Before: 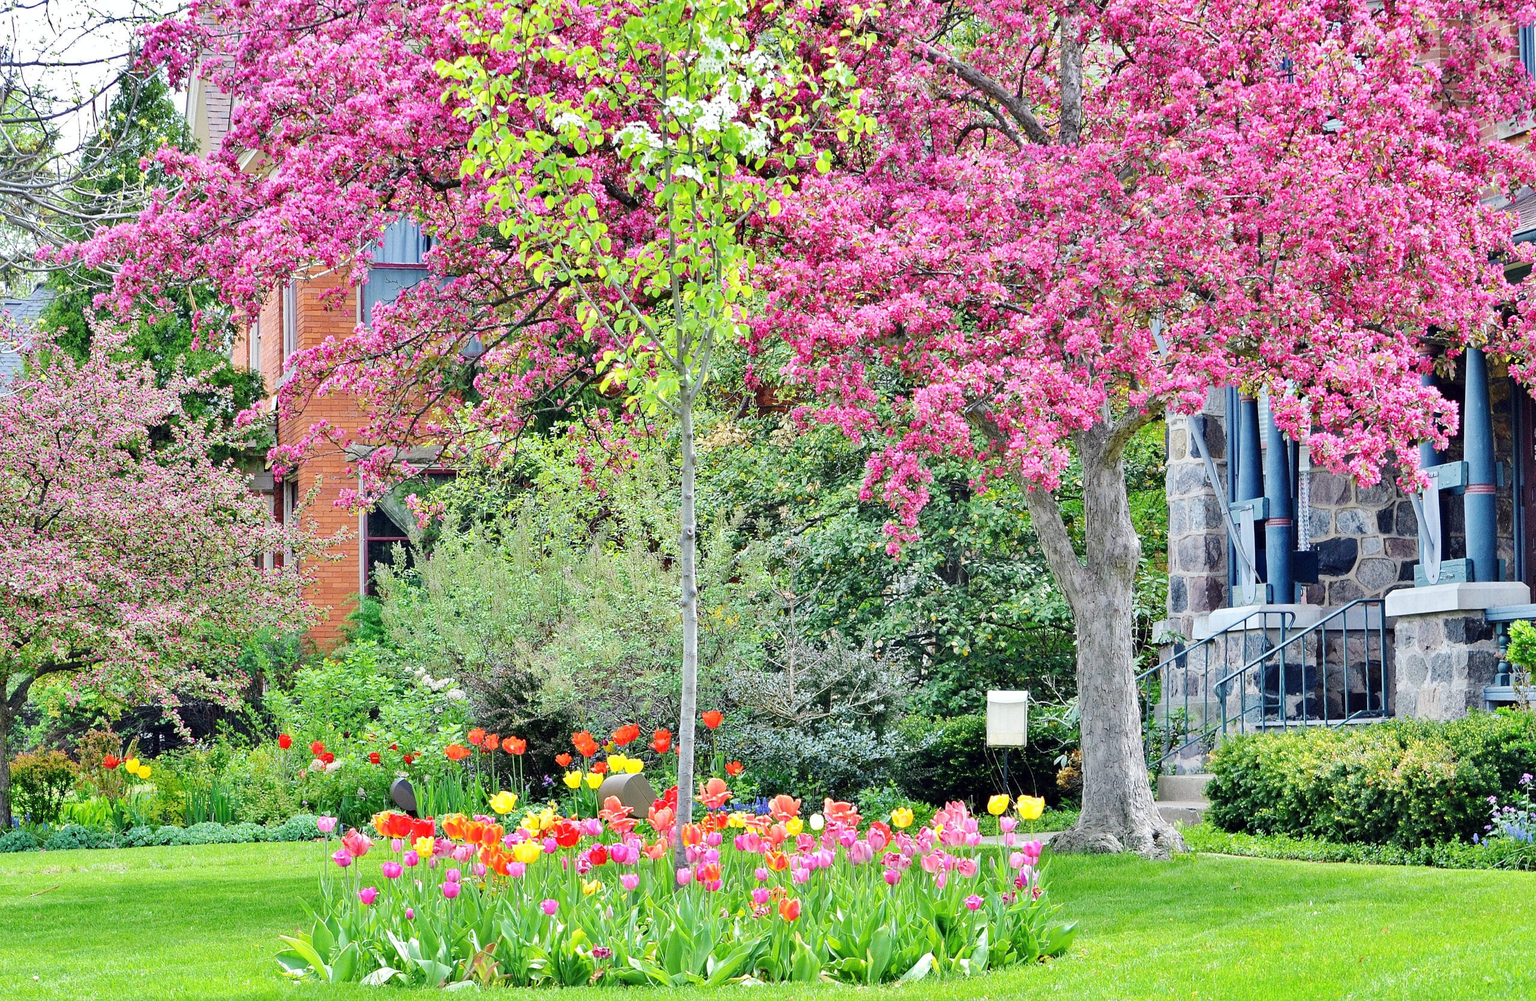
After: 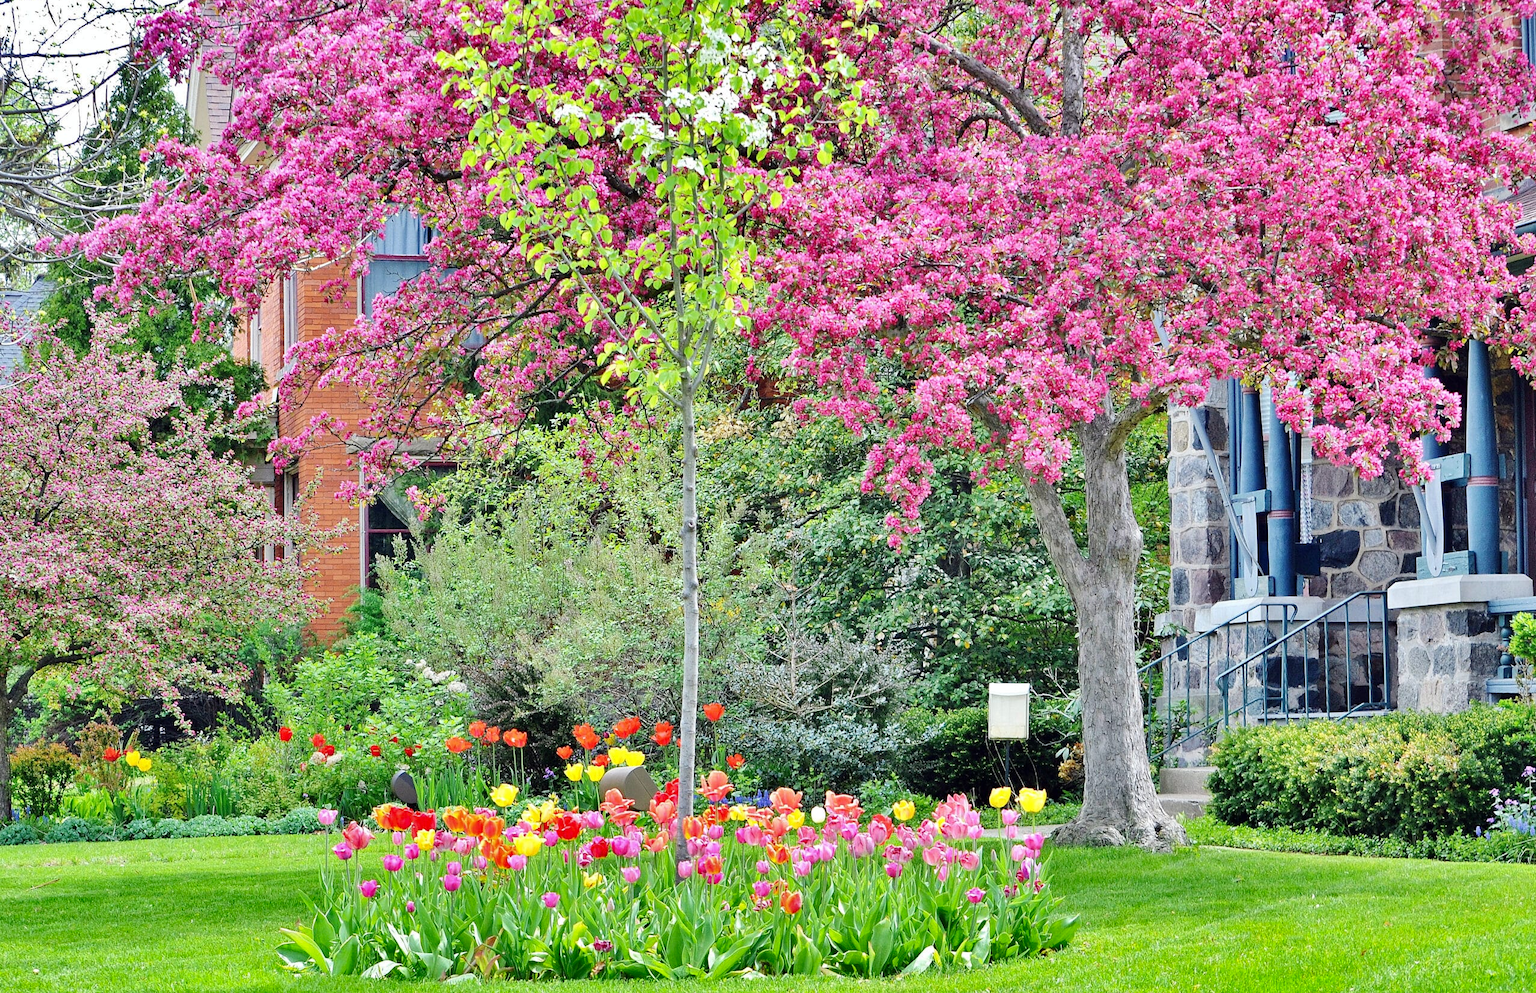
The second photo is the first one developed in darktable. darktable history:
exposure: black level correction 0, exposure 0 EV, compensate exposure bias true, compensate highlight preservation false
crop: top 0.907%, right 0.119%
shadows and highlights: shadows 58.53, soften with gaussian
